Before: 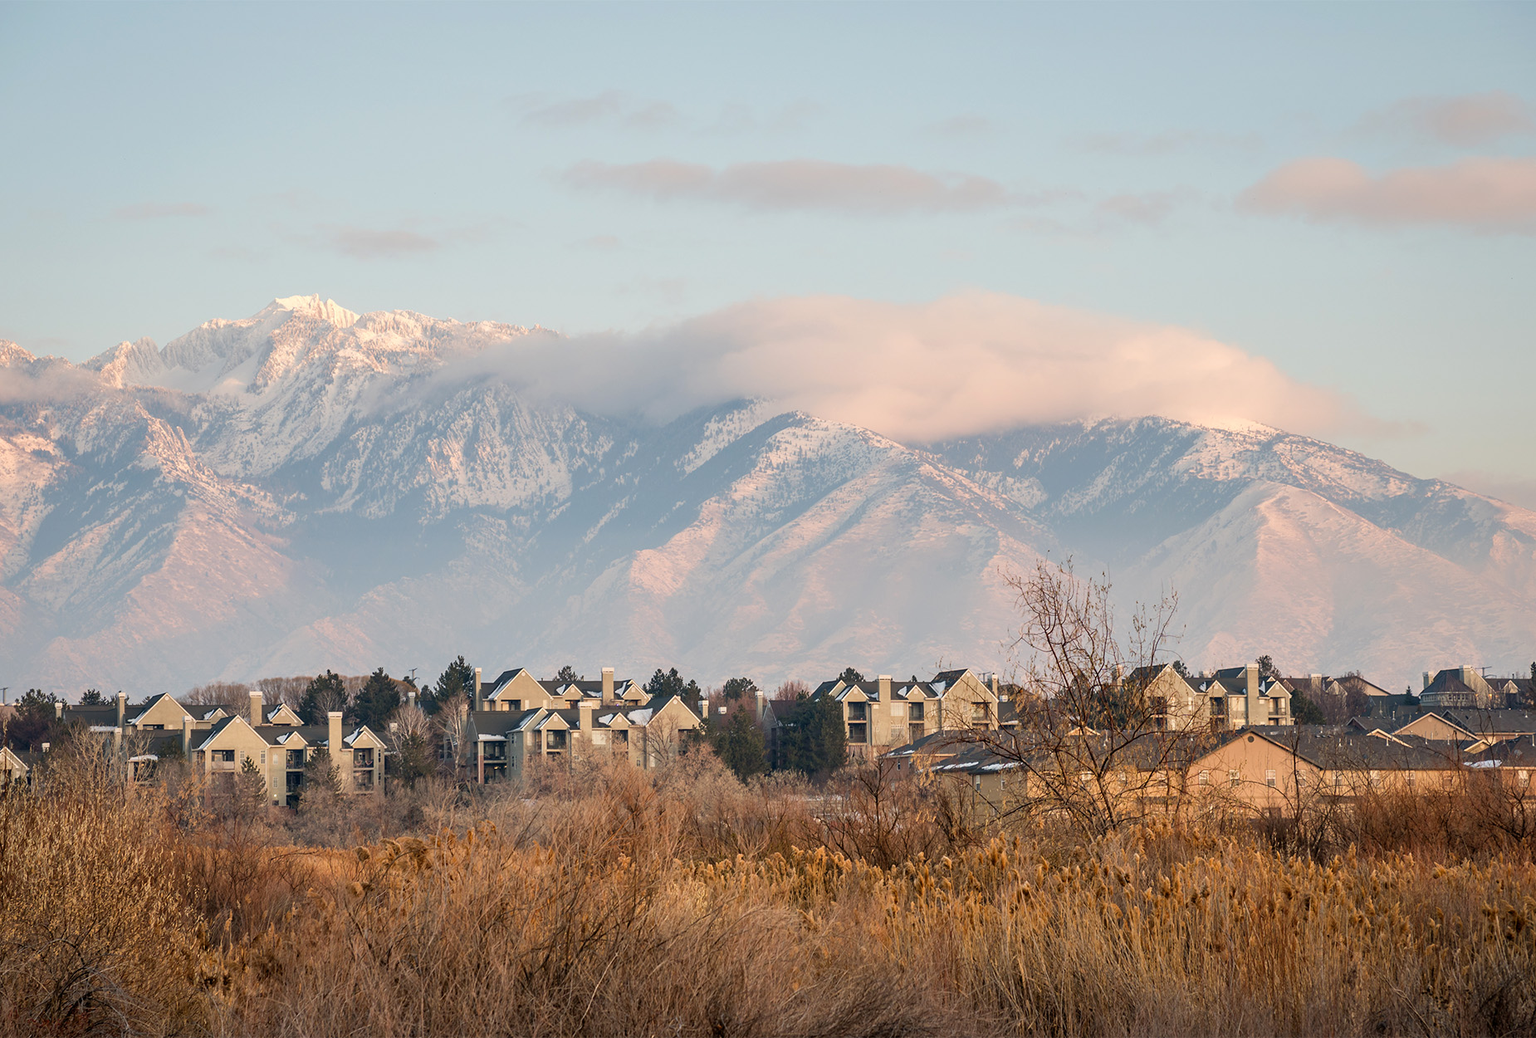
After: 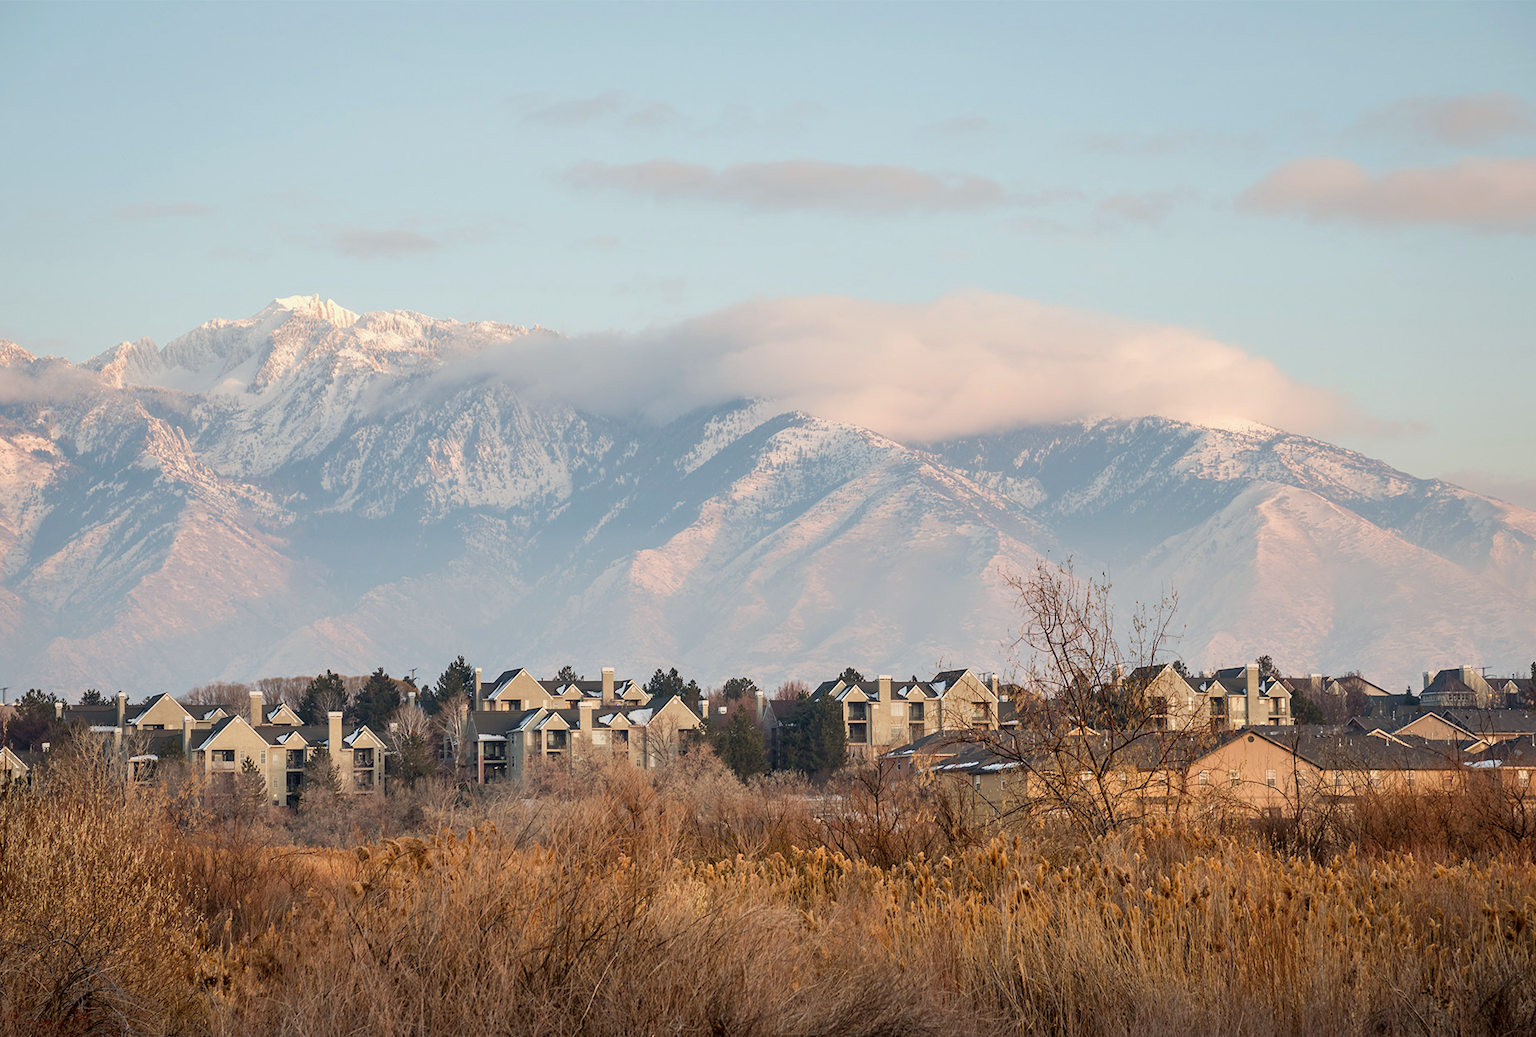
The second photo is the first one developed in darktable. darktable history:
color correction: highlights a* -2.76, highlights b* -2.7, shadows a* 2.35, shadows b* 2.76
